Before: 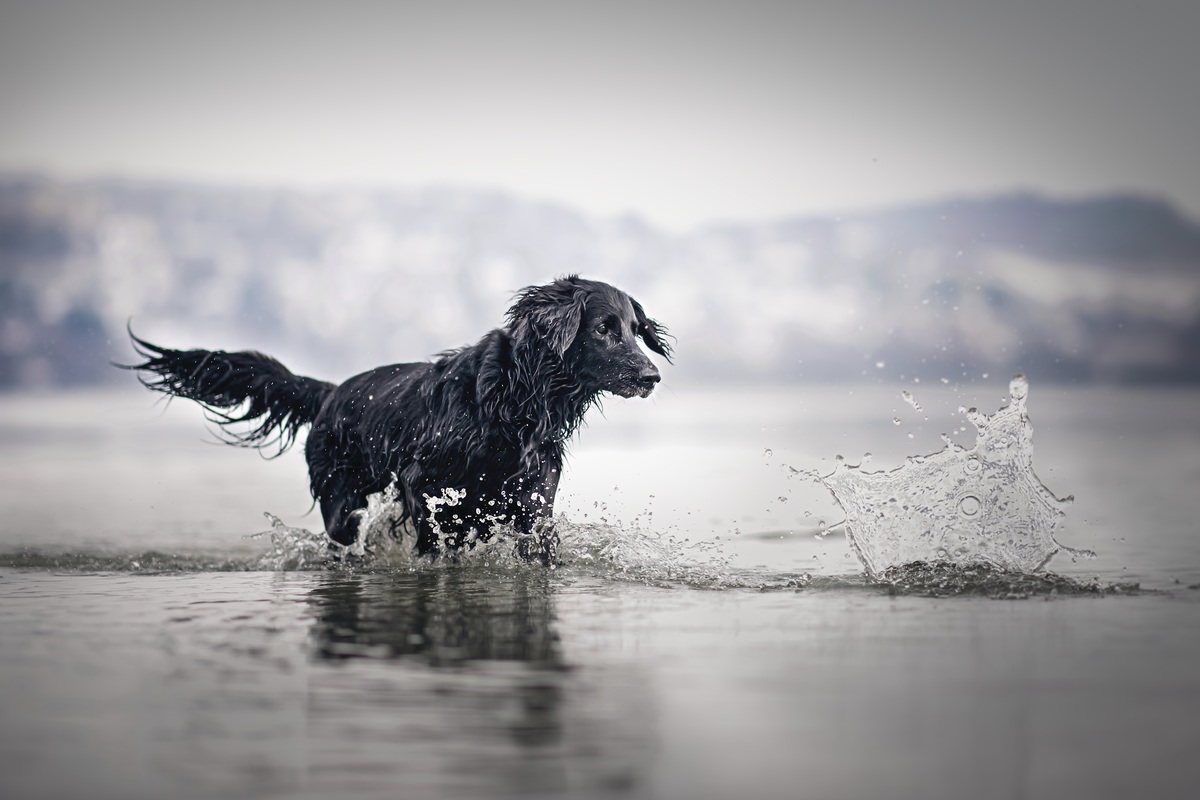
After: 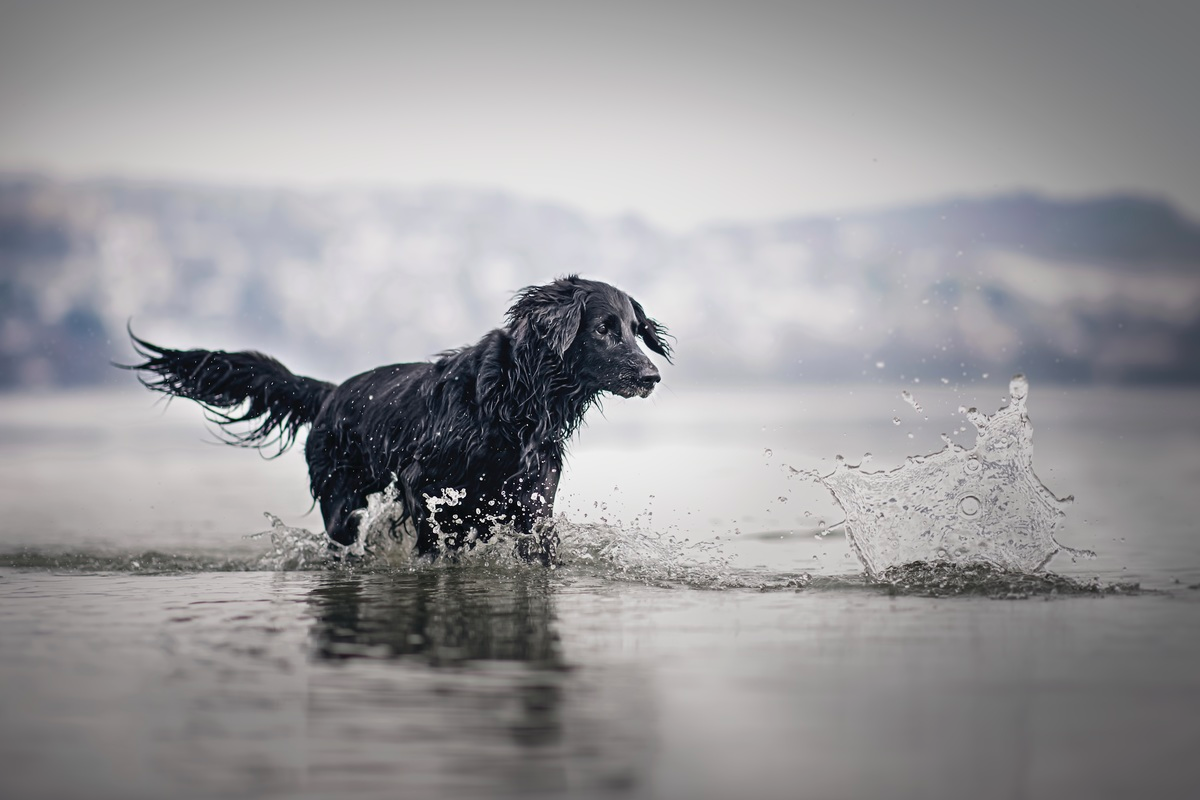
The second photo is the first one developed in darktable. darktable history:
exposure: exposure -0.141 EV, compensate exposure bias true, compensate highlight preservation false
